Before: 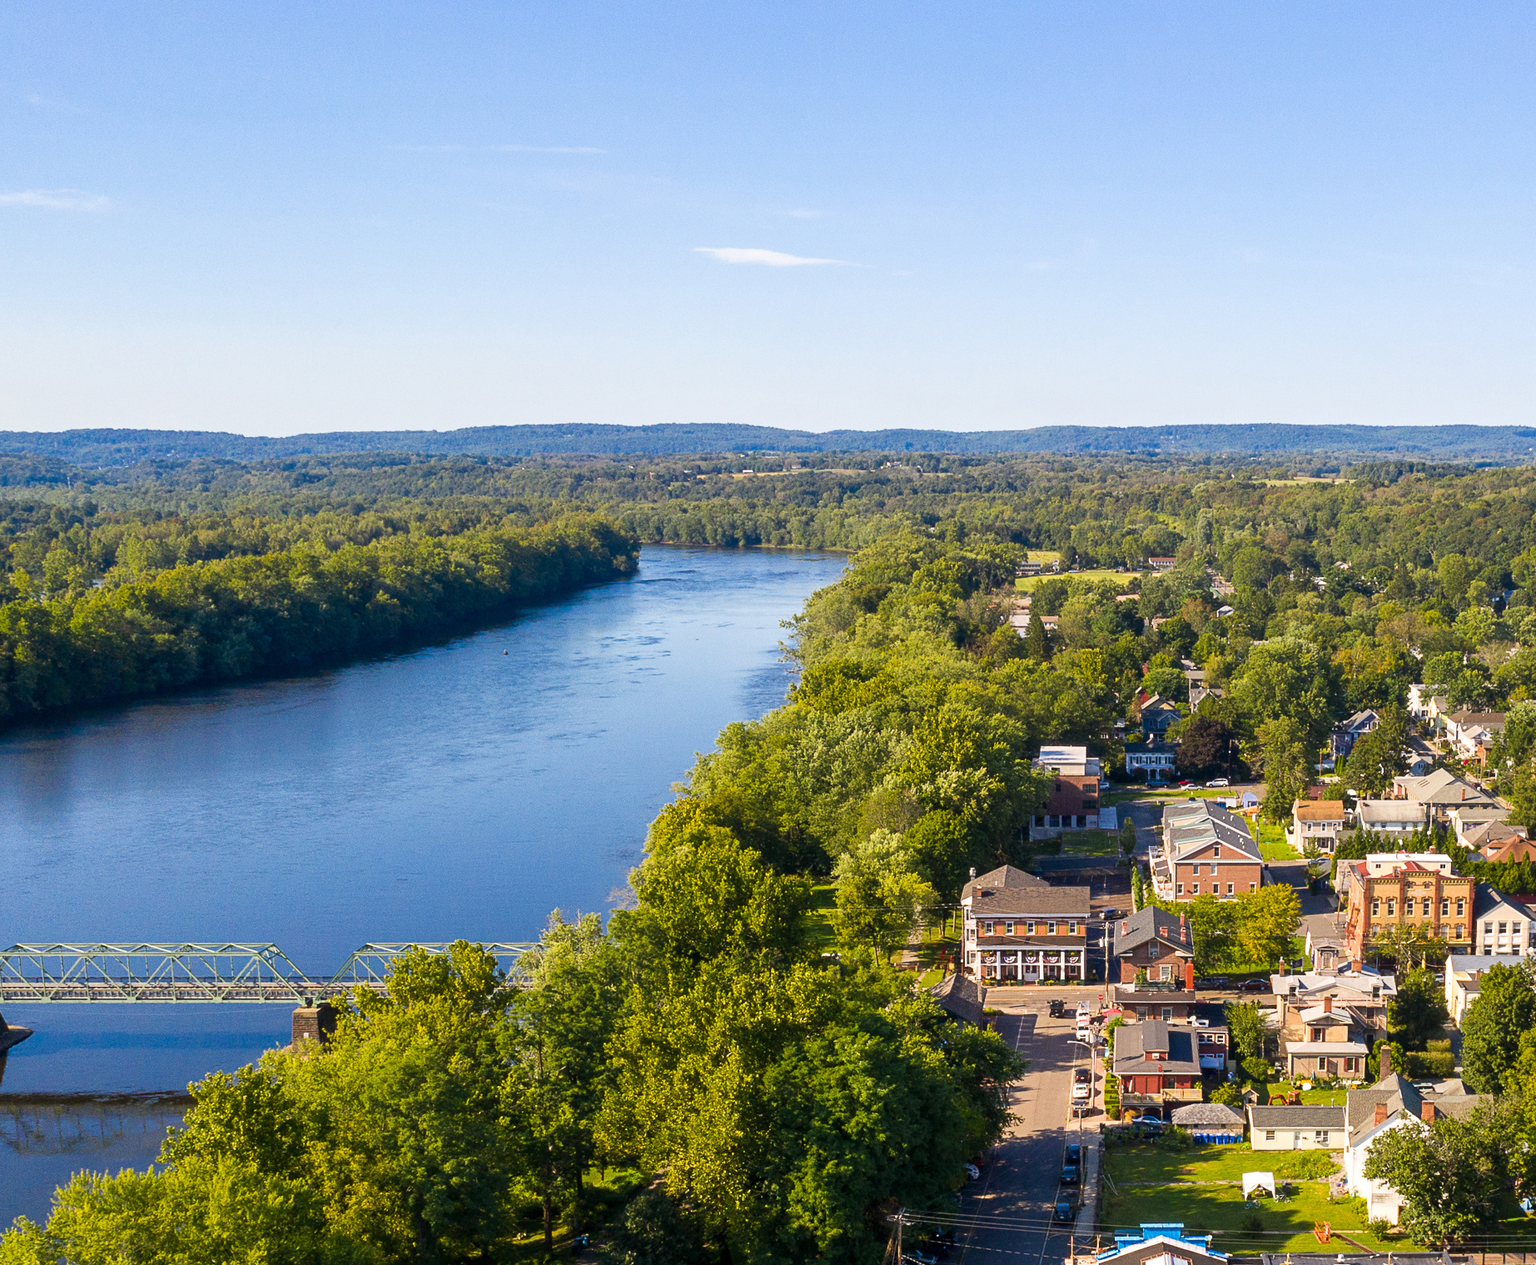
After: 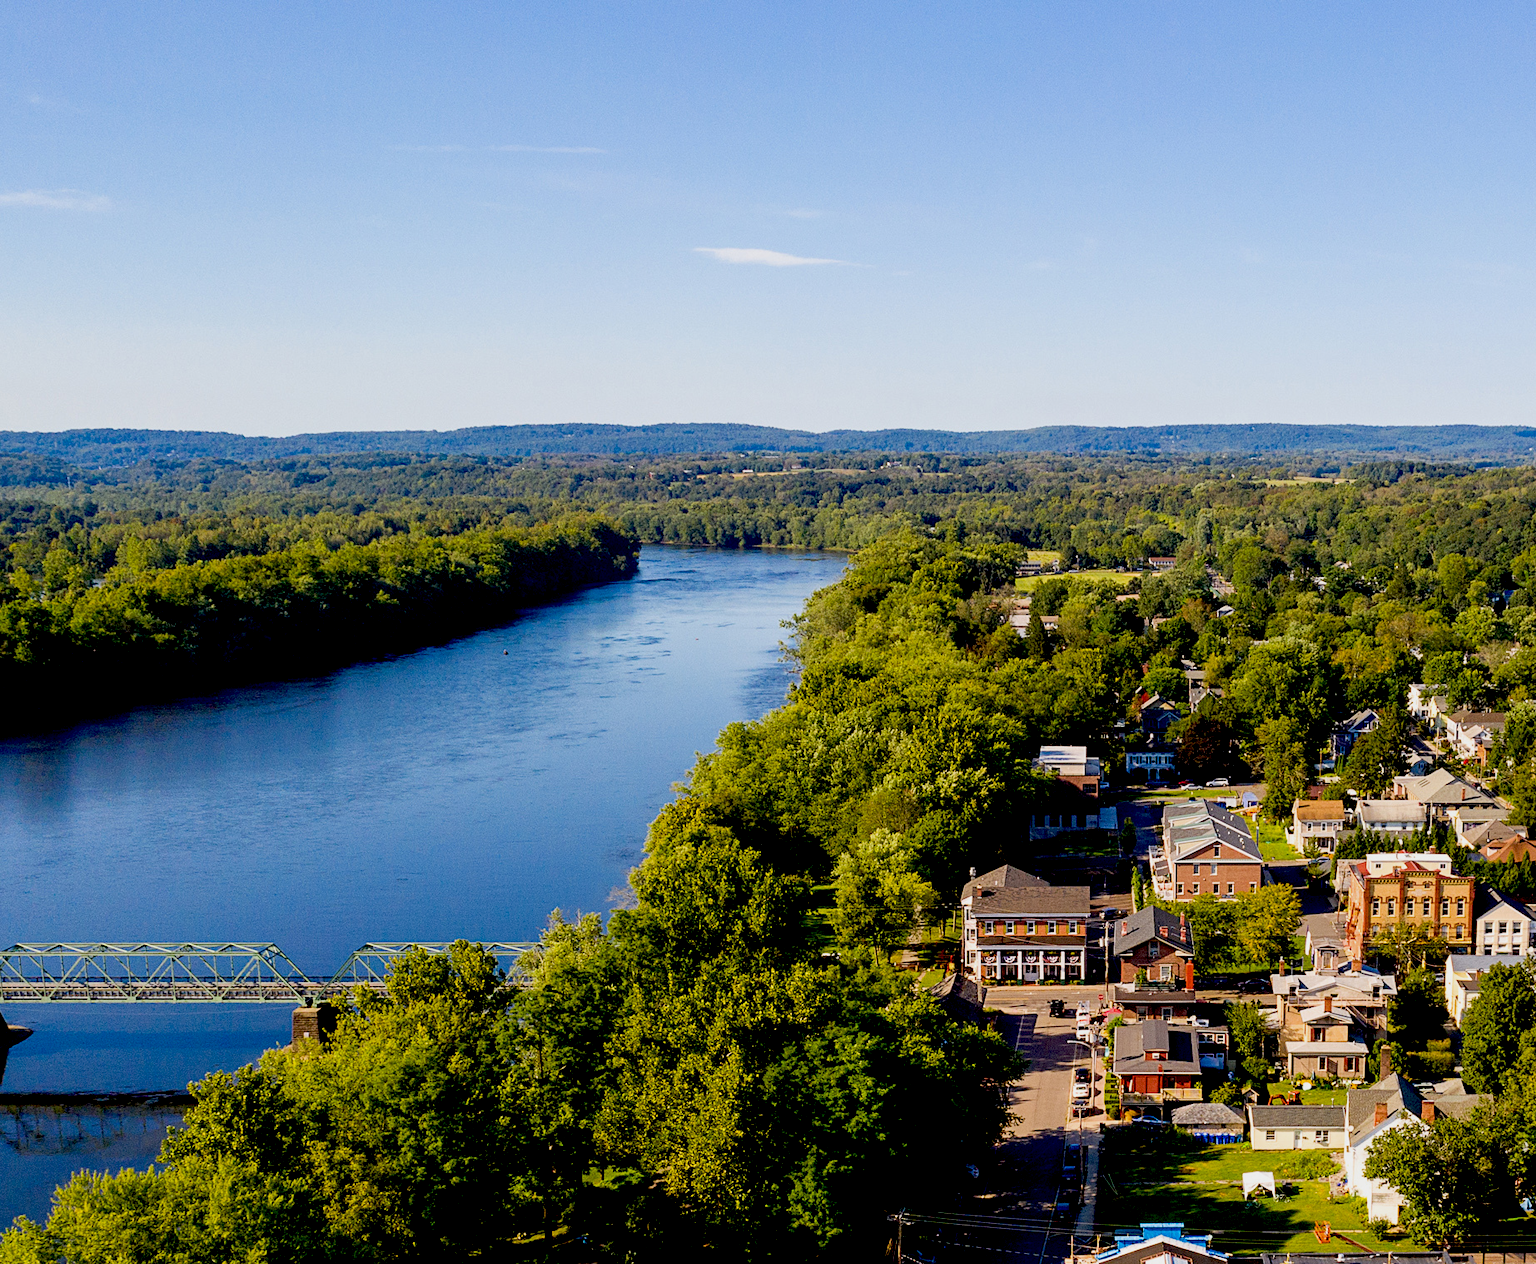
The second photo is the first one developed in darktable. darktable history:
exposure: black level correction 0.045, exposure -0.233 EV, compensate highlight preservation false
